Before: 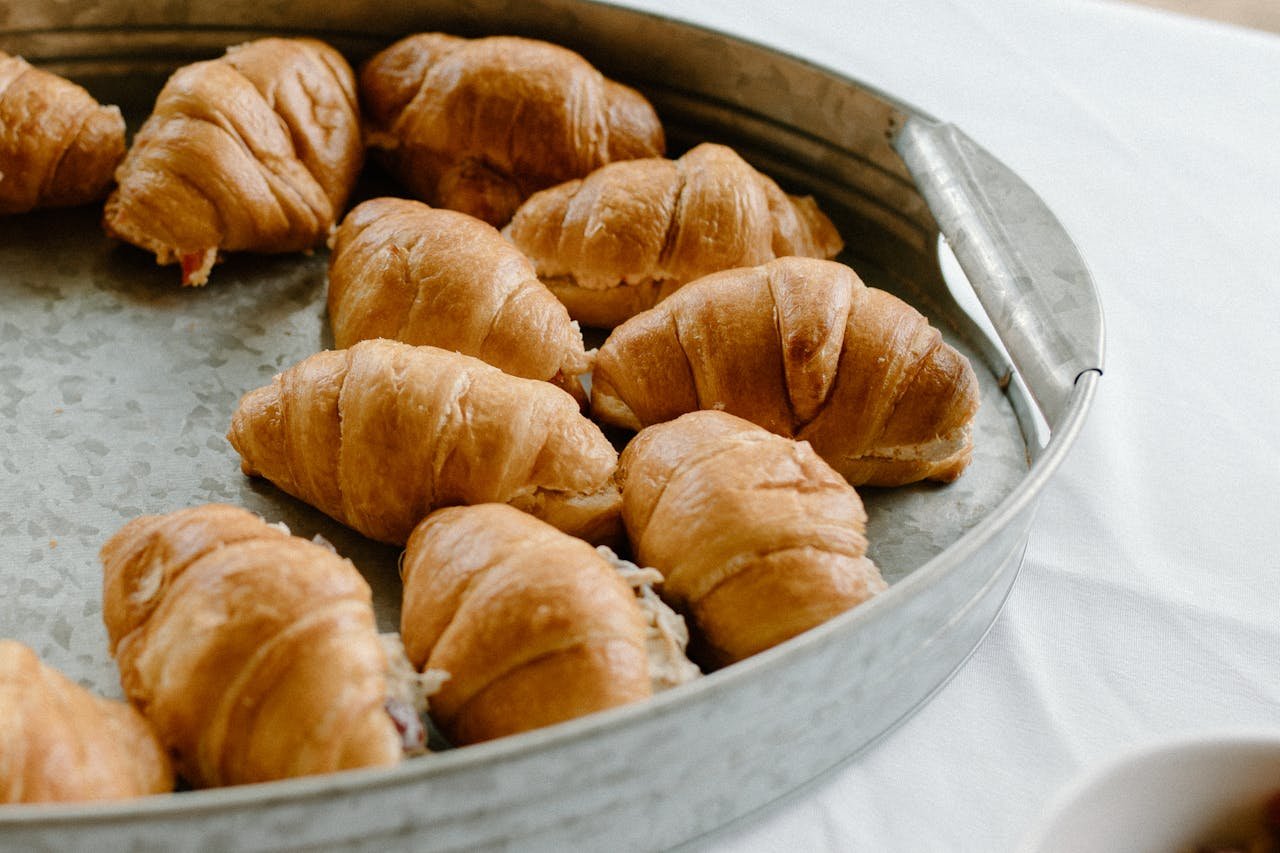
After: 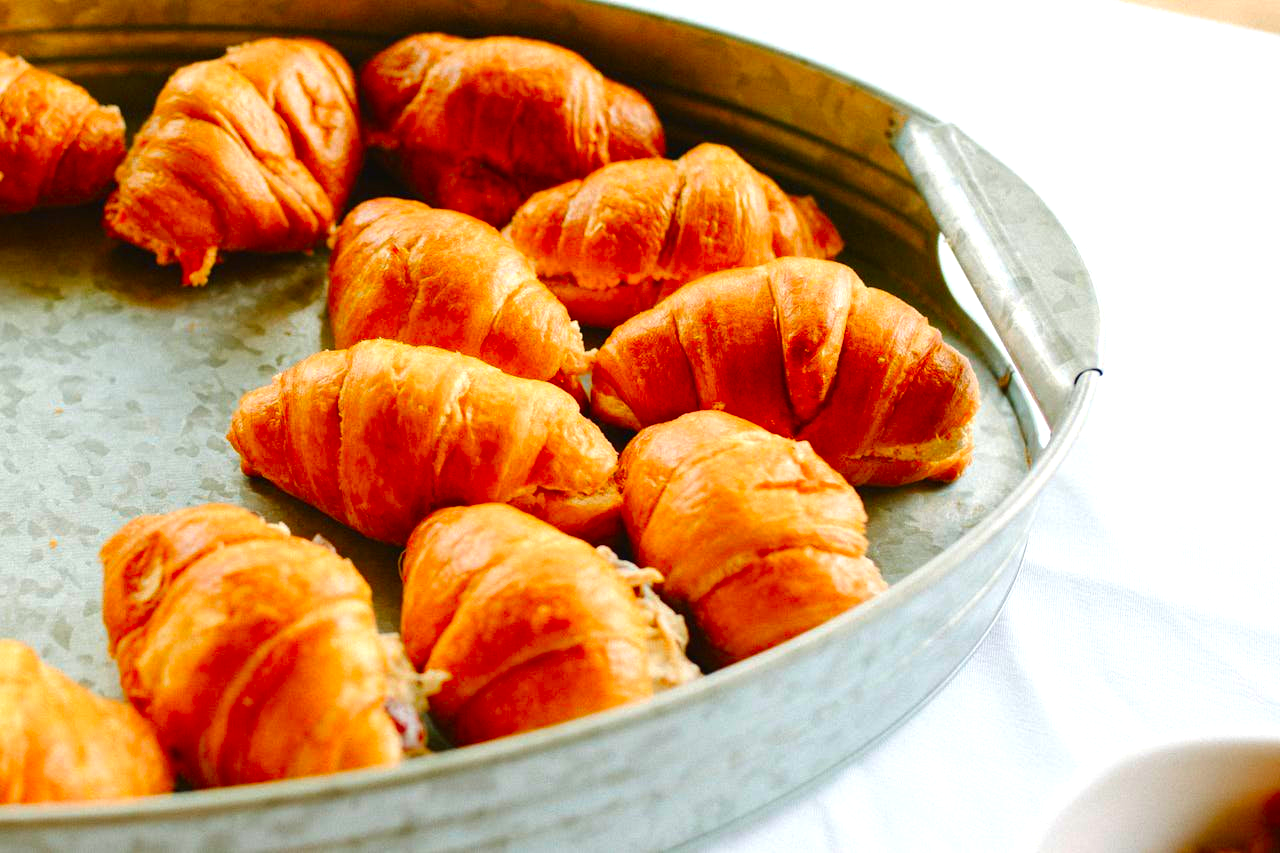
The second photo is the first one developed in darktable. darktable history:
exposure: black level correction -0.002, exposure 0.54 EV, compensate highlight preservation false
color correction: saturation 2.15
